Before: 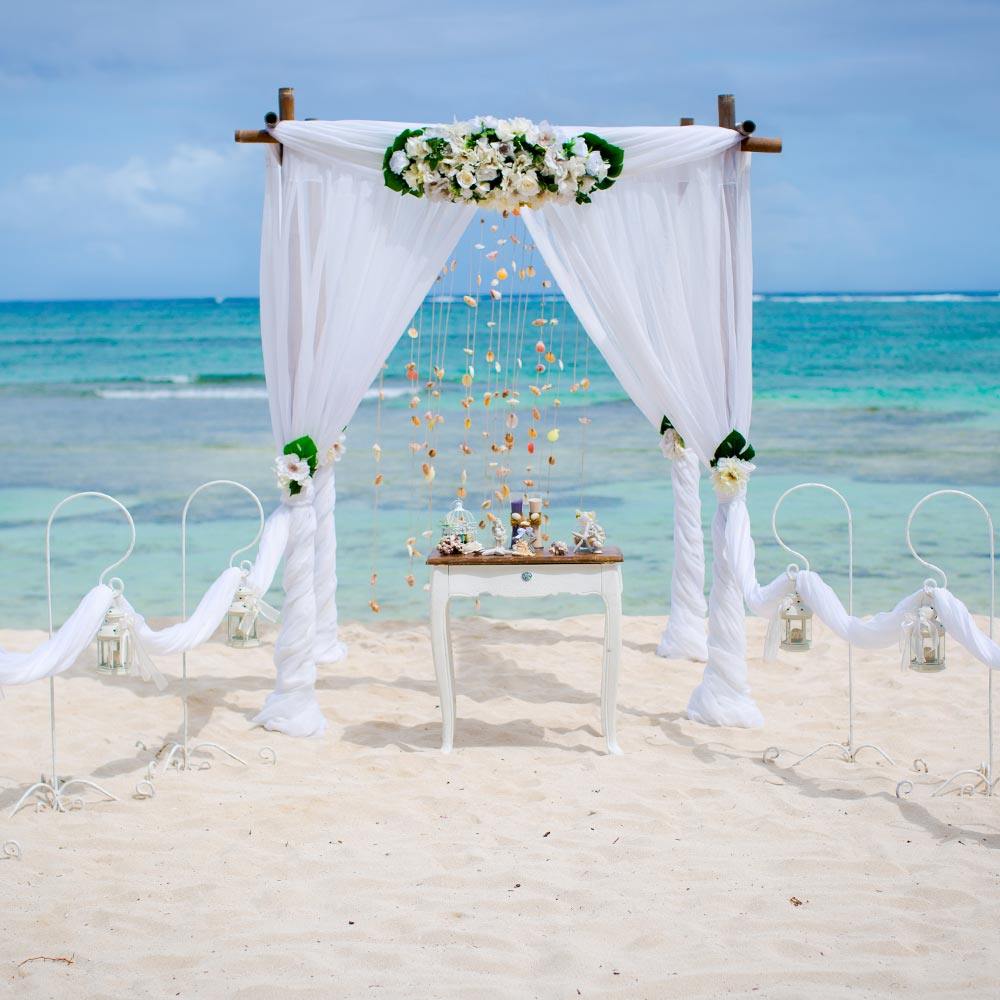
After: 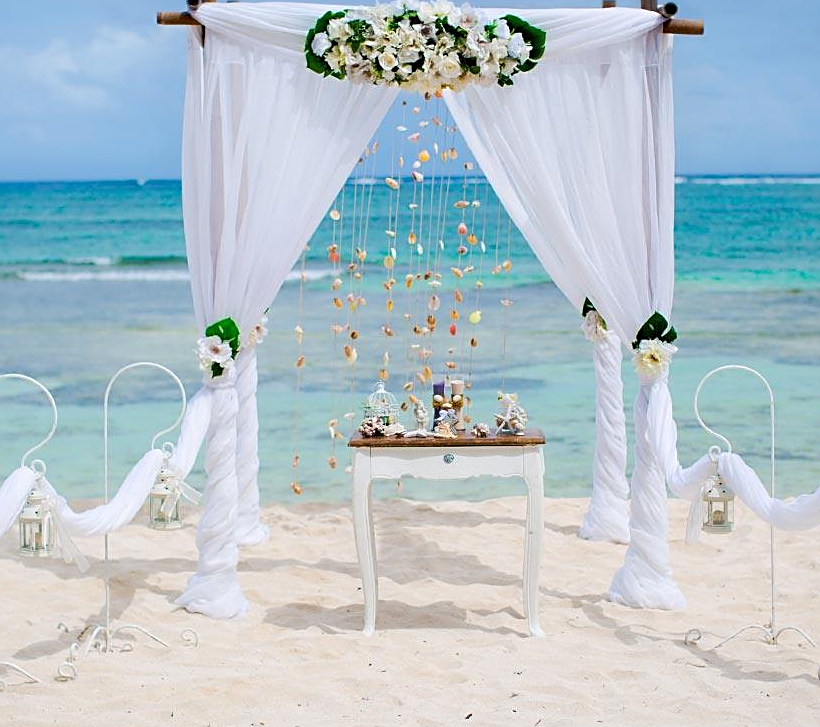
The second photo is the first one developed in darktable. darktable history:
sharpen: on, module defaults
crop: left 7.856%, top 11.836%, right 10.12%, bottom 15.387%
